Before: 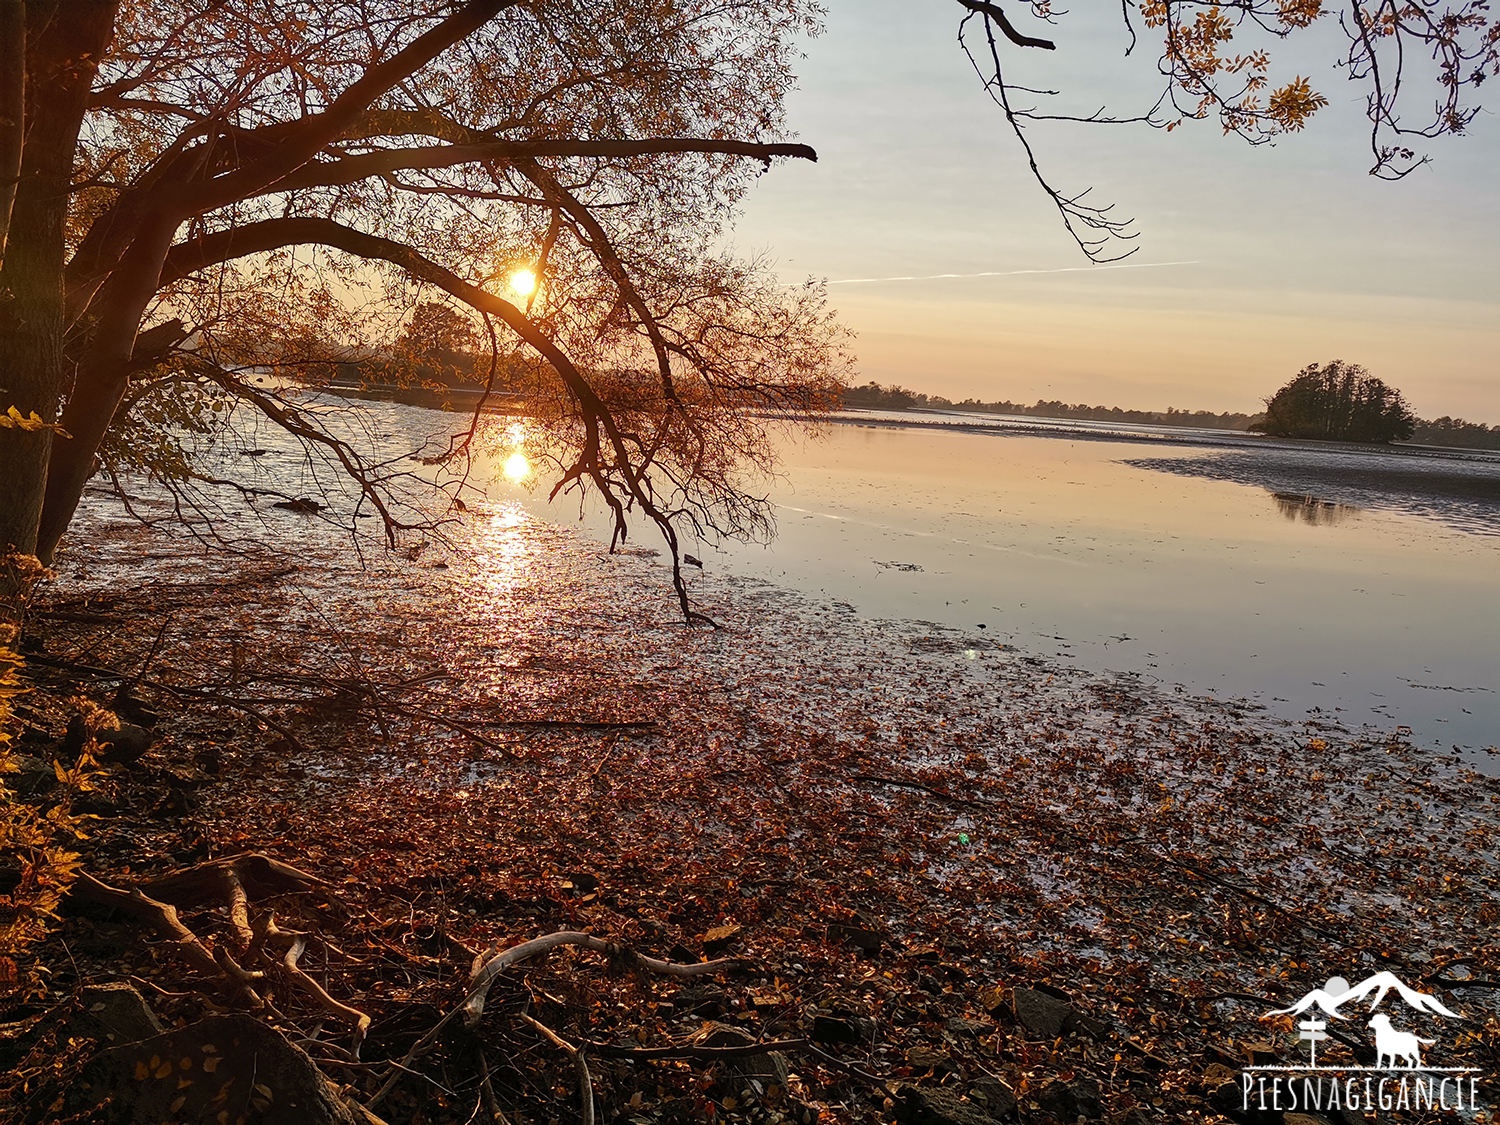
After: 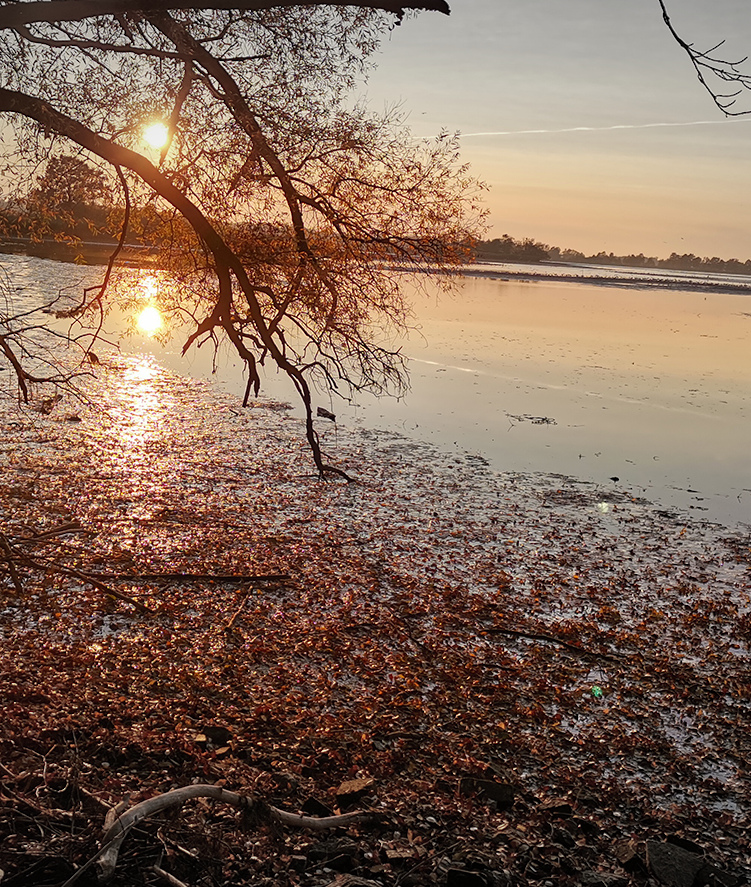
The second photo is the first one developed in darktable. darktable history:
vignetting: fall-off start 98.83%, fall-off radius 99.71%, brightness -0.442, saturation -0.688, width/height ratio 1.424, unbound false
crop and rotate: angle 0.025°, left 24.464%, top 13.121%, right 25.4%, bottom 7.912%
